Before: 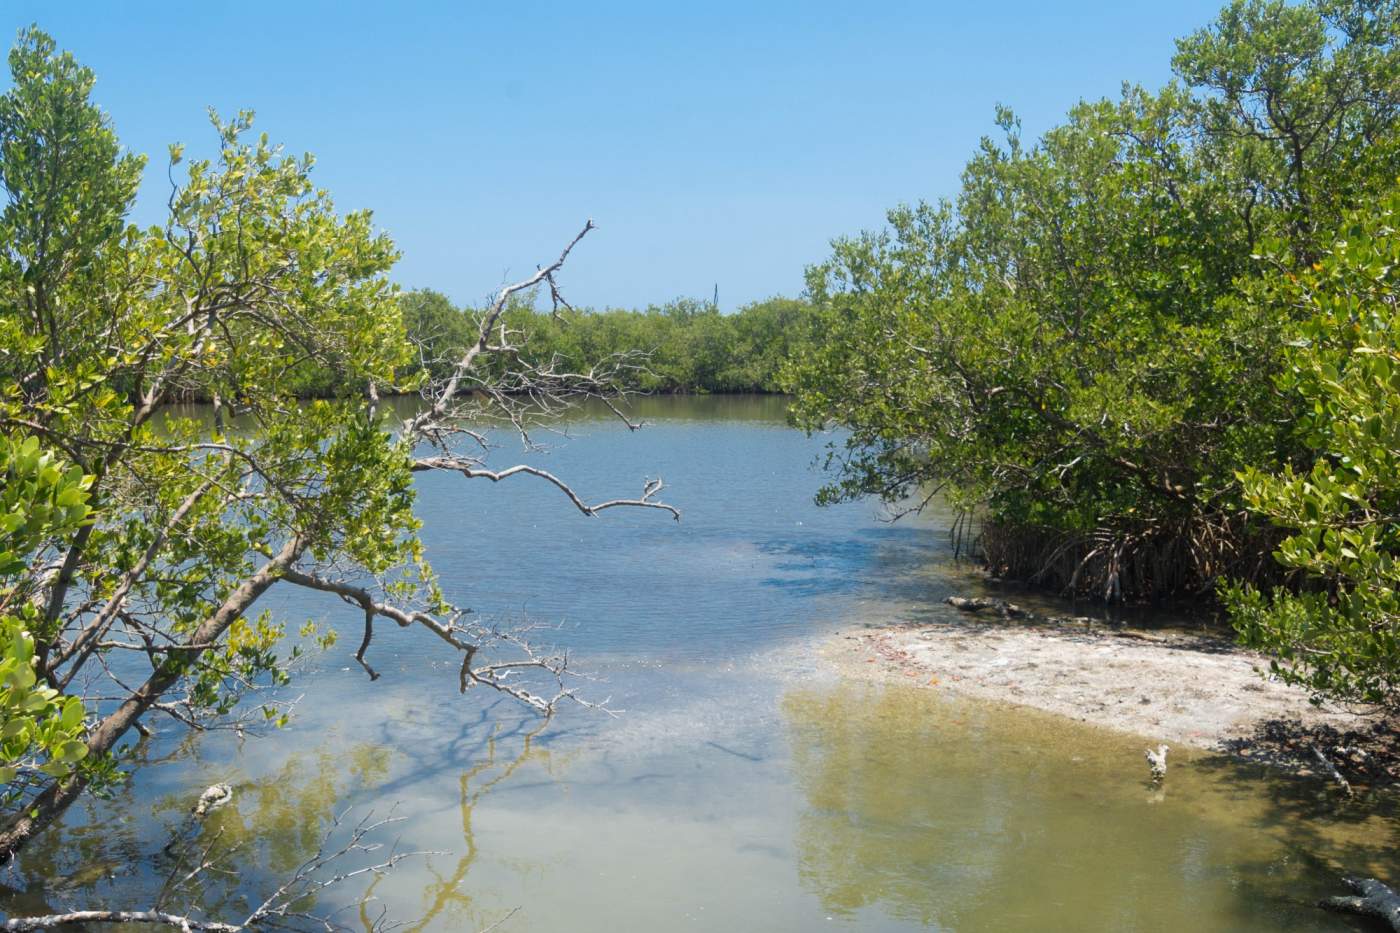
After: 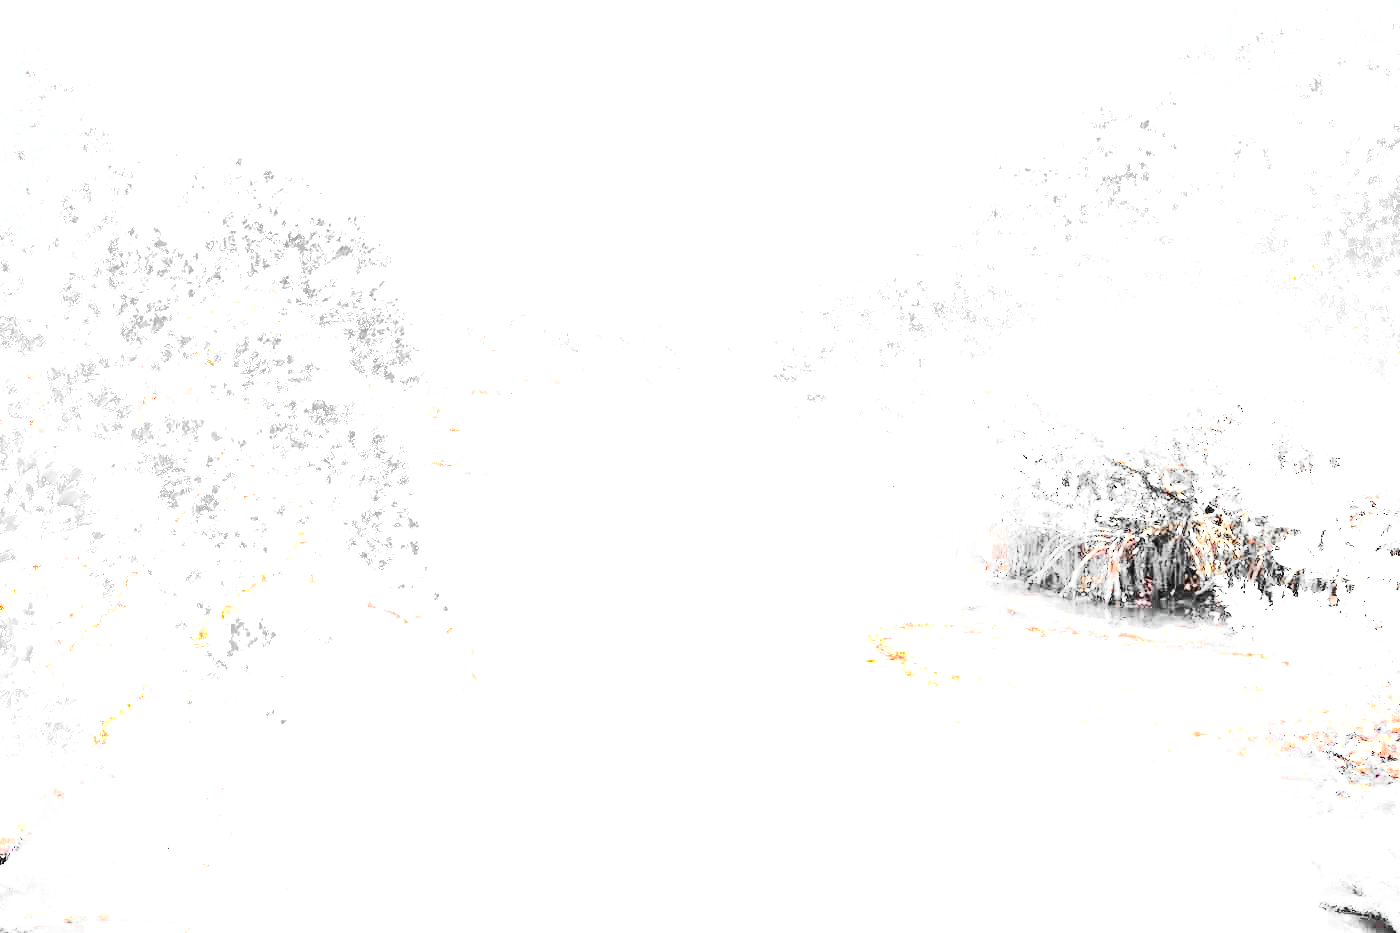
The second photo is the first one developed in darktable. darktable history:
exposure: exposure 3 EV, compensate highlight preservation false
color zones: curves: ch0 [(0, 0.497) (0.096, 0.361) (0.221, 0.538) (0.429, 0.5) (0.571, 0.5) (0.714, 0.5) (0.857, 0.5) (1, 0.497)]; ch1 [(0, 0.5) (0.143, 0.5) (0.257, -0.002) (0.429, 0.04) (0.571, -0.001) (0.714, -0.015) (0.857, 0.024) (1, 0.5)]
white balance: emerald 1
rgb curve: curves: ch0 [(0, 0) (0.21, 0.15) (0.24, 0.21) (0.5, 0.75) (0.75, 0.96) (0.89, 0.99) (1, 1)]; ch1 [(0, 0.02) (0.21, 0.13) (0.25, 0.2) (0.5, 0.67) (0.75, 0.9) (0.89, 0.97) (1, 1)]; ch2 [(0, 0.02) (0.21, 0.13) (0.25, 0.2) (0.5, 0.67) (0.75, 0.9) (0.89, 0.97) (1, 1)], compensate middle gray true
contrast brightness saturation: brightness -0.09
color balance rgb: perceptual saturation grading › global saturation 20%, perceptual saturation grading › highlights -25%, perceptual saturation grading › shadows 50.52%, global vibrance 40.24%
shadows and highlights: shadows -90, highlights 90, soften with gaussian
